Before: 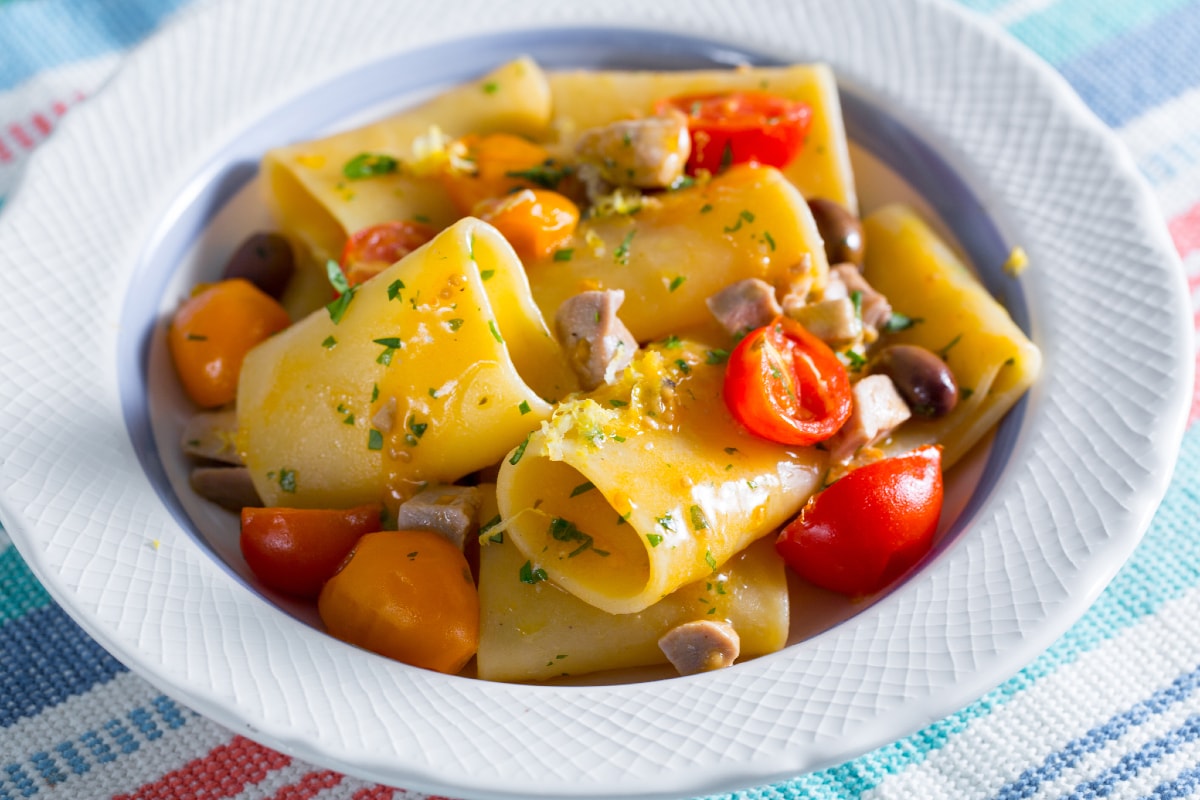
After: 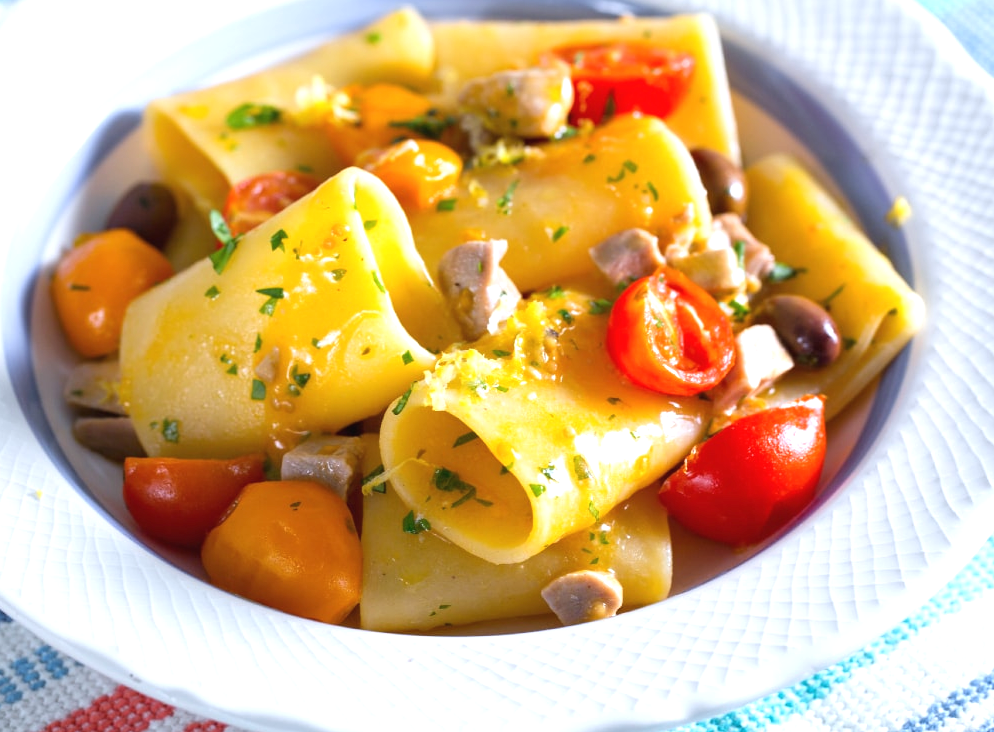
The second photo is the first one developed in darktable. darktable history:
crop: left 9.807%, top 6.259%, right 7.334%, bottom 2.177%
white balance: red 0.983, blue 1.036
exposure: black level correction -0.002, exposure 0.54 EV, compensate highlight preservation false
